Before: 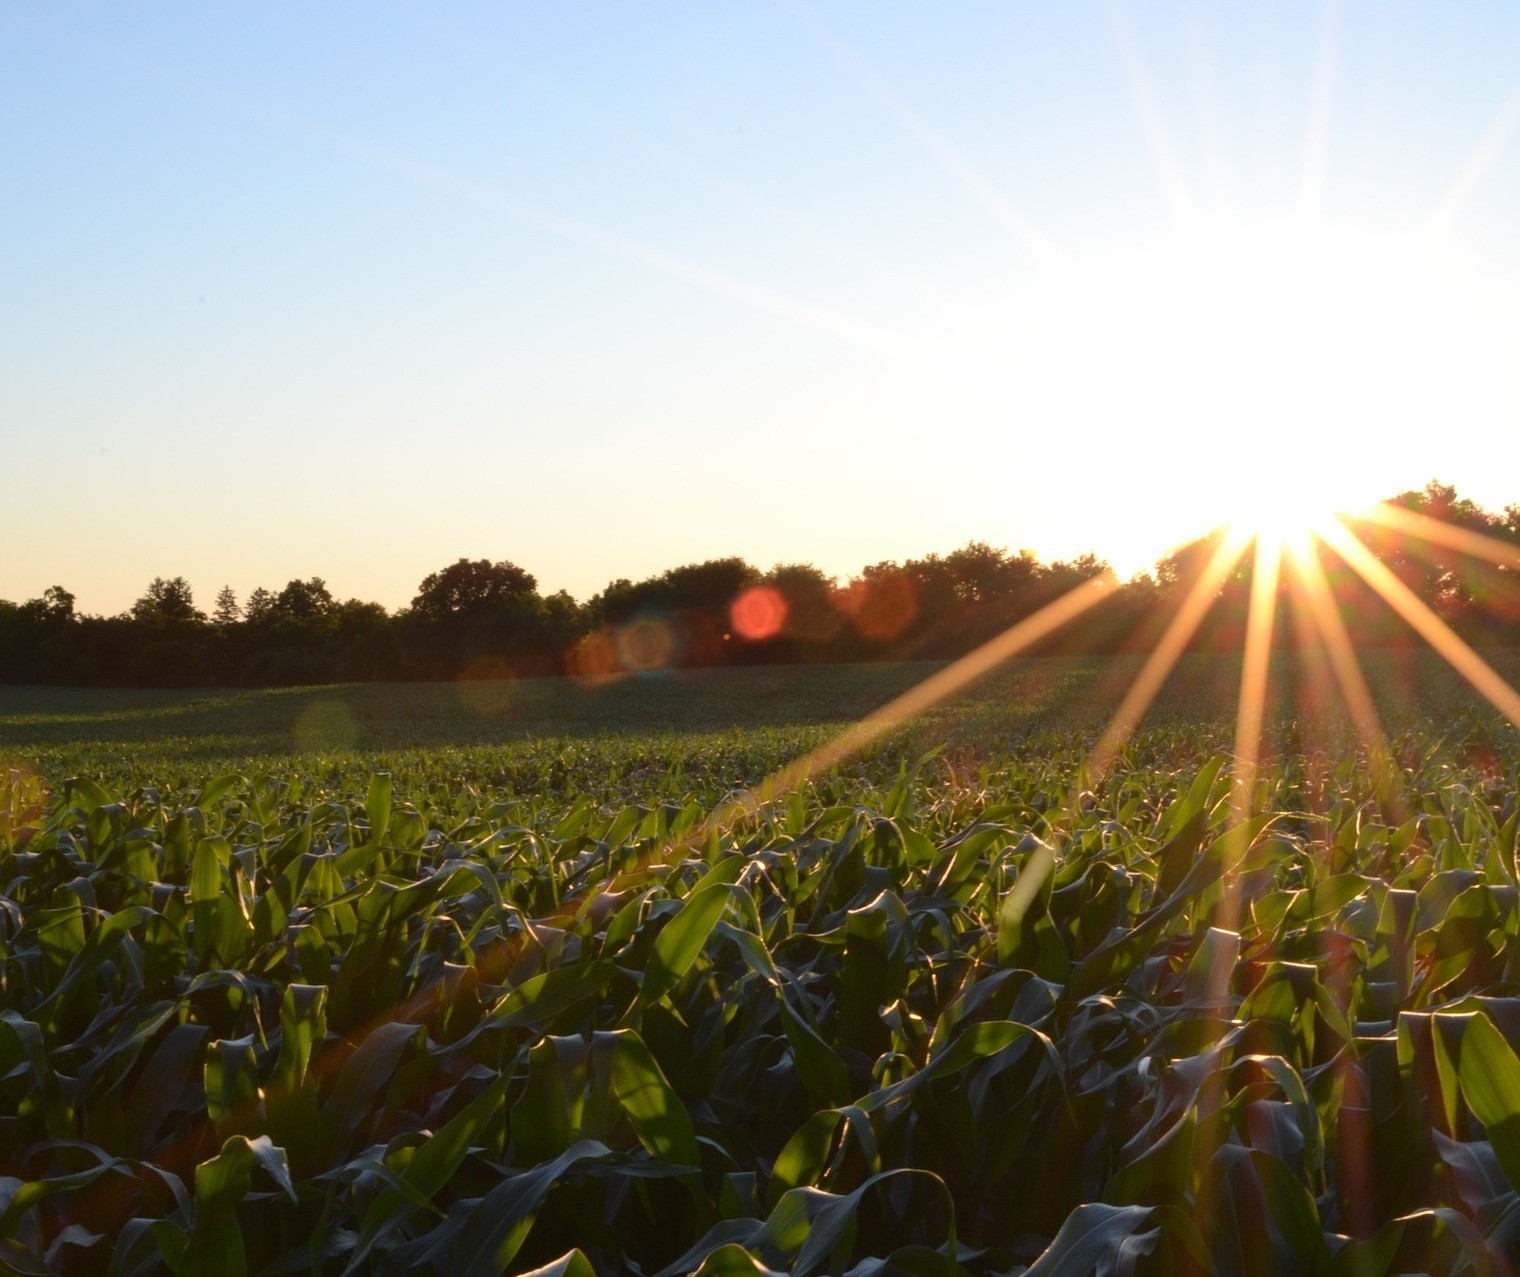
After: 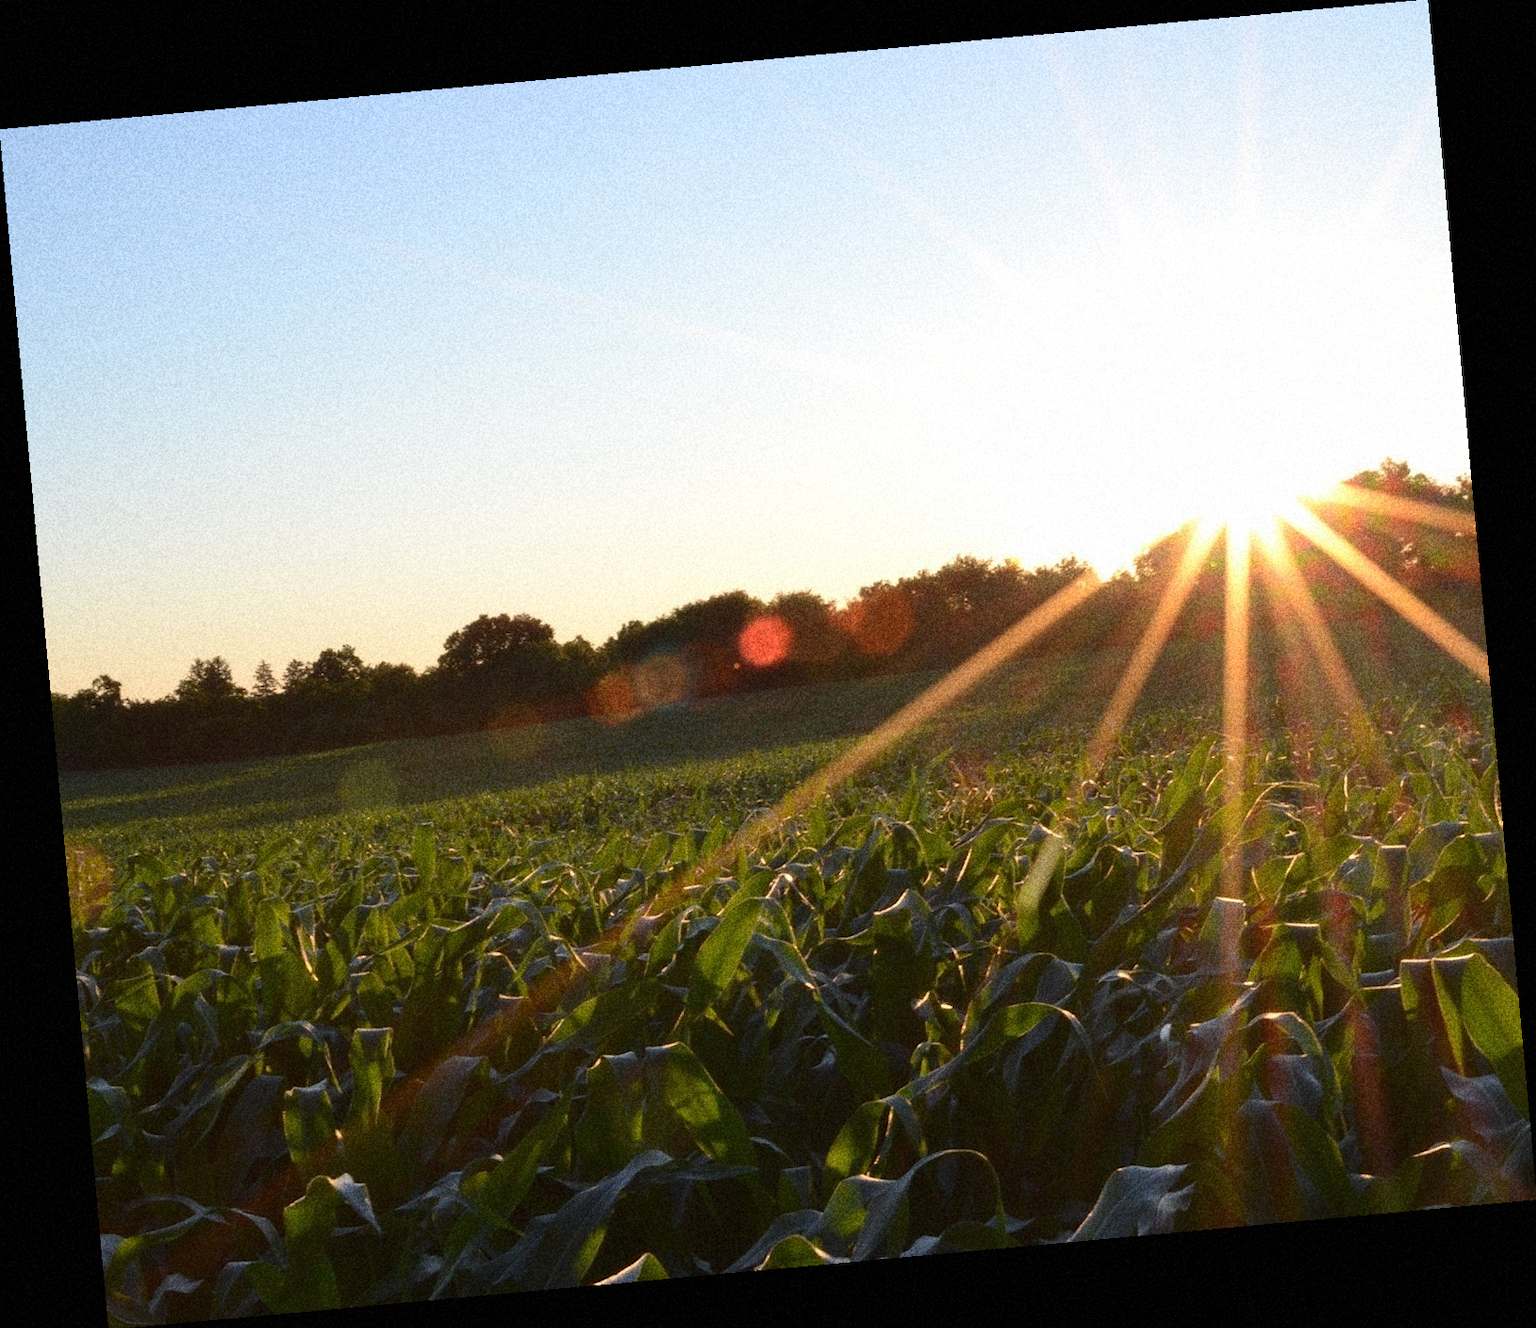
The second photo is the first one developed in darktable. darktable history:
grain: coarseness 14.49 ISO, strength 48.04%, mid-tones bias 35%
rotate and perspective: rotation -5.2°, automatic cropping off
